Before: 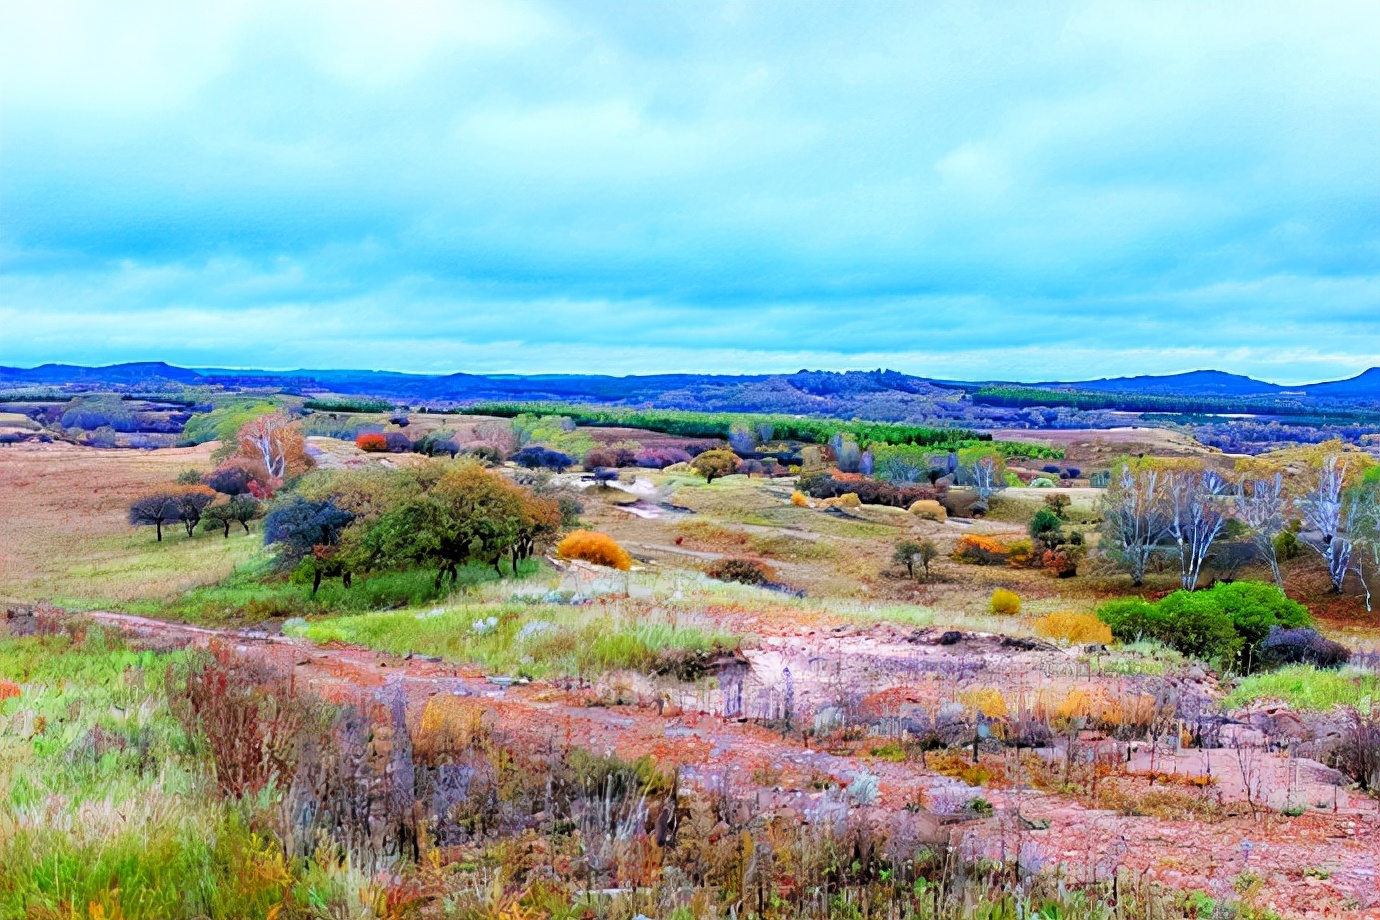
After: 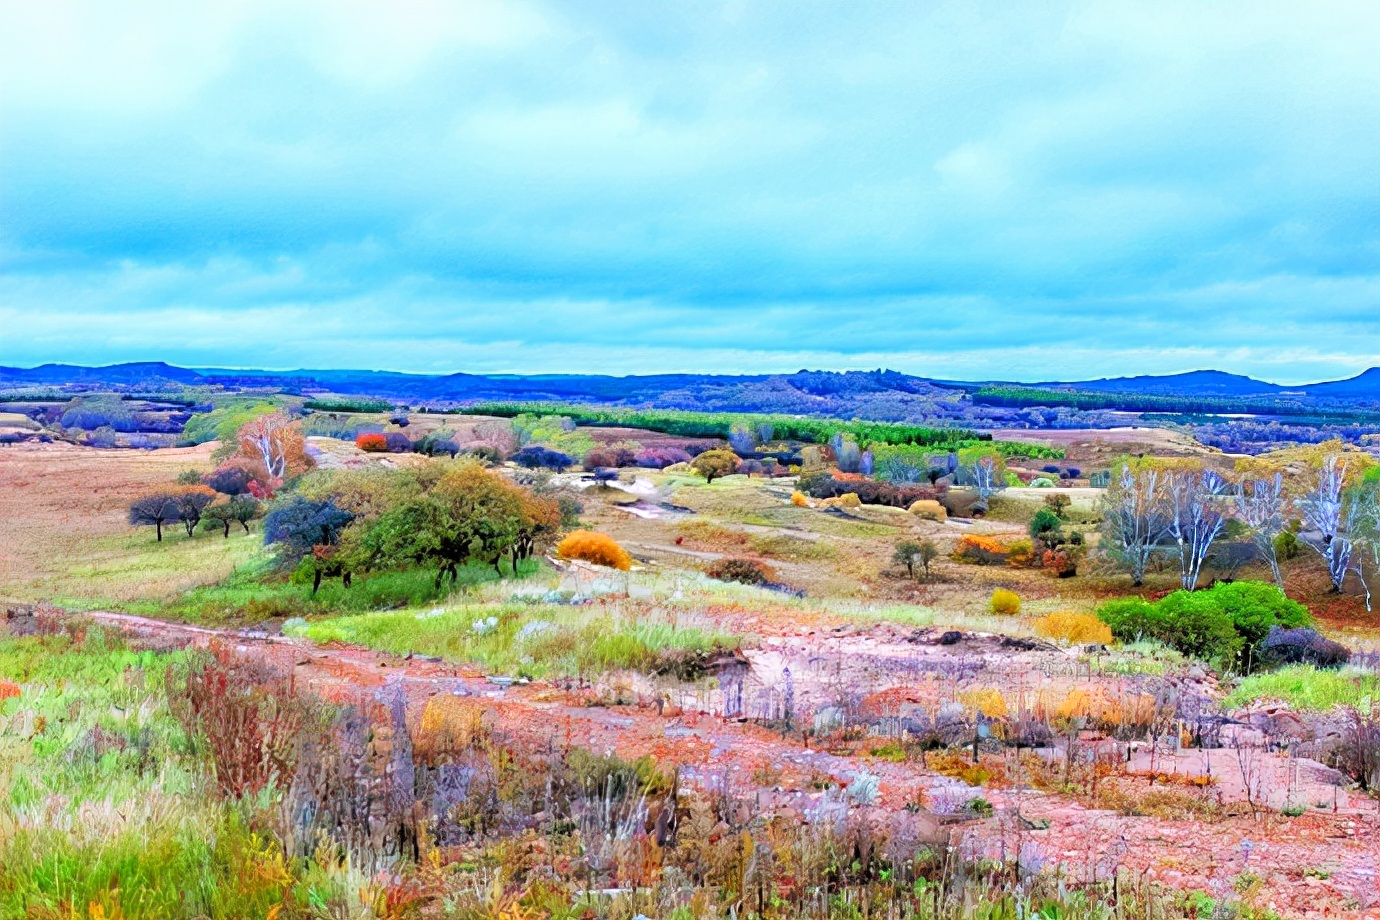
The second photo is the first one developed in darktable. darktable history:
tone equalizer: -8 EV 0.981 EV, -7 EV 0.994 EV, -6 EV 1.04 EV, -5 EV 0.971 EV, -4 EV 1.03 EV, -3 EV 0.75 EV, -2 EV 0.482 EV, -1 EV 0.245 EV
